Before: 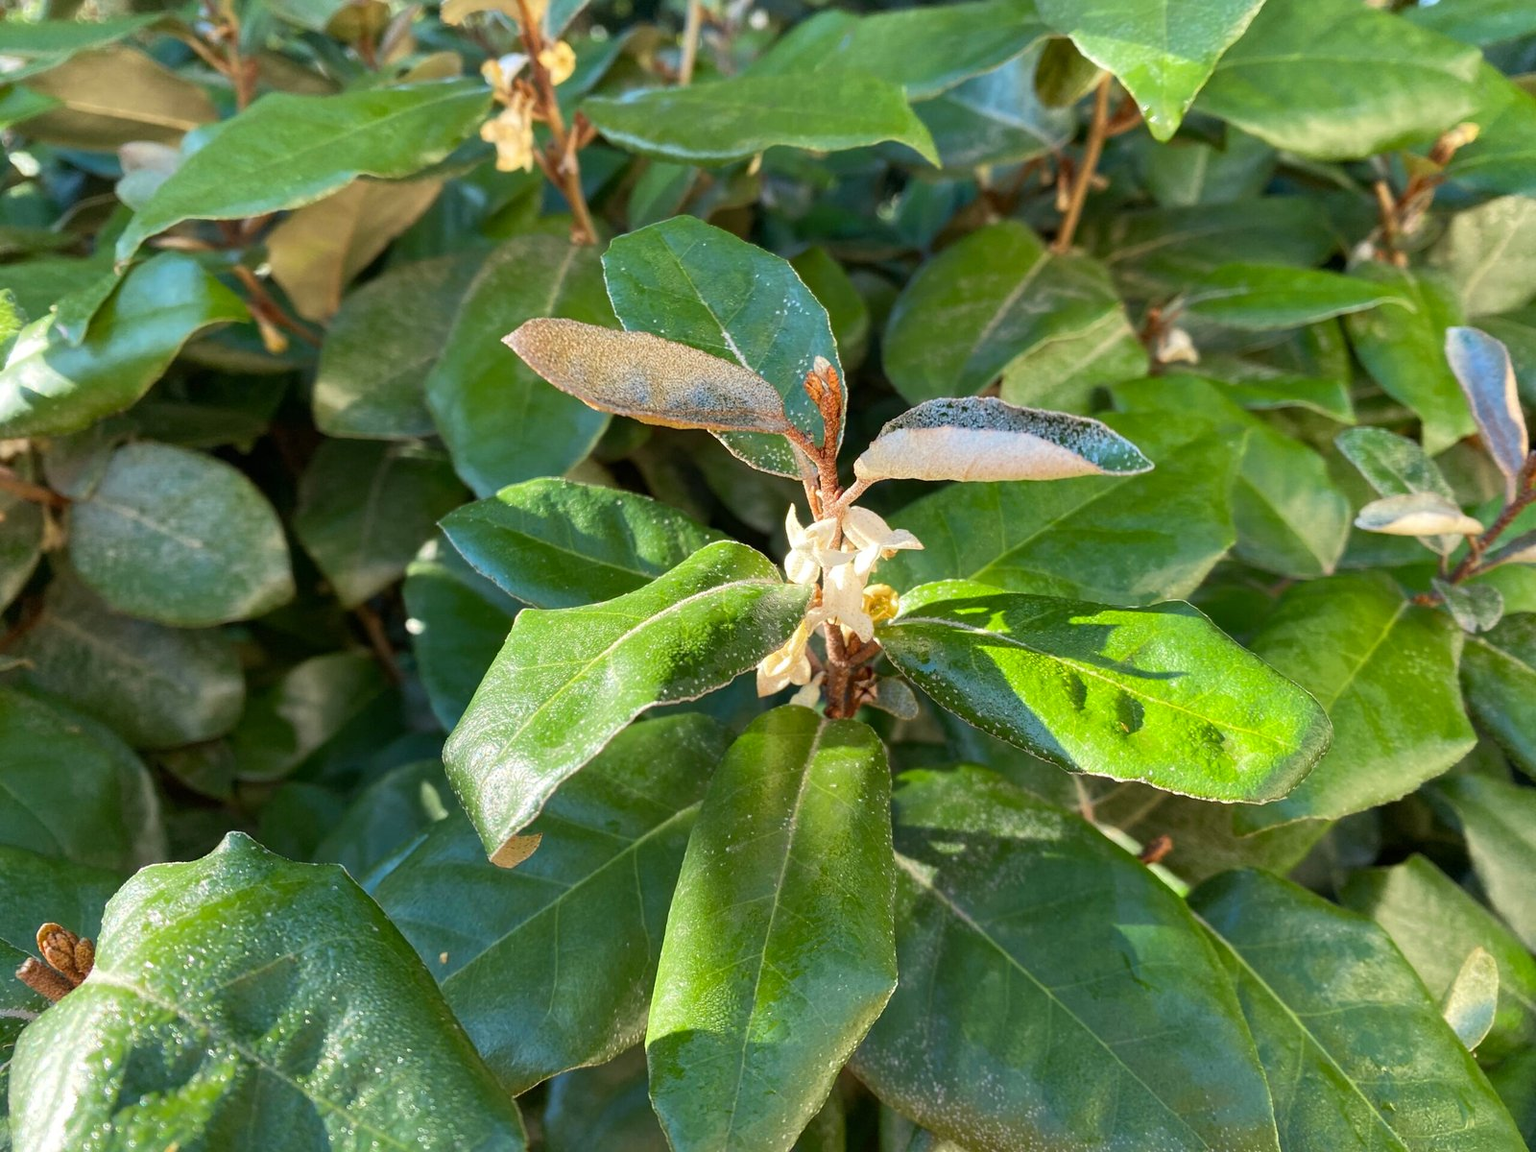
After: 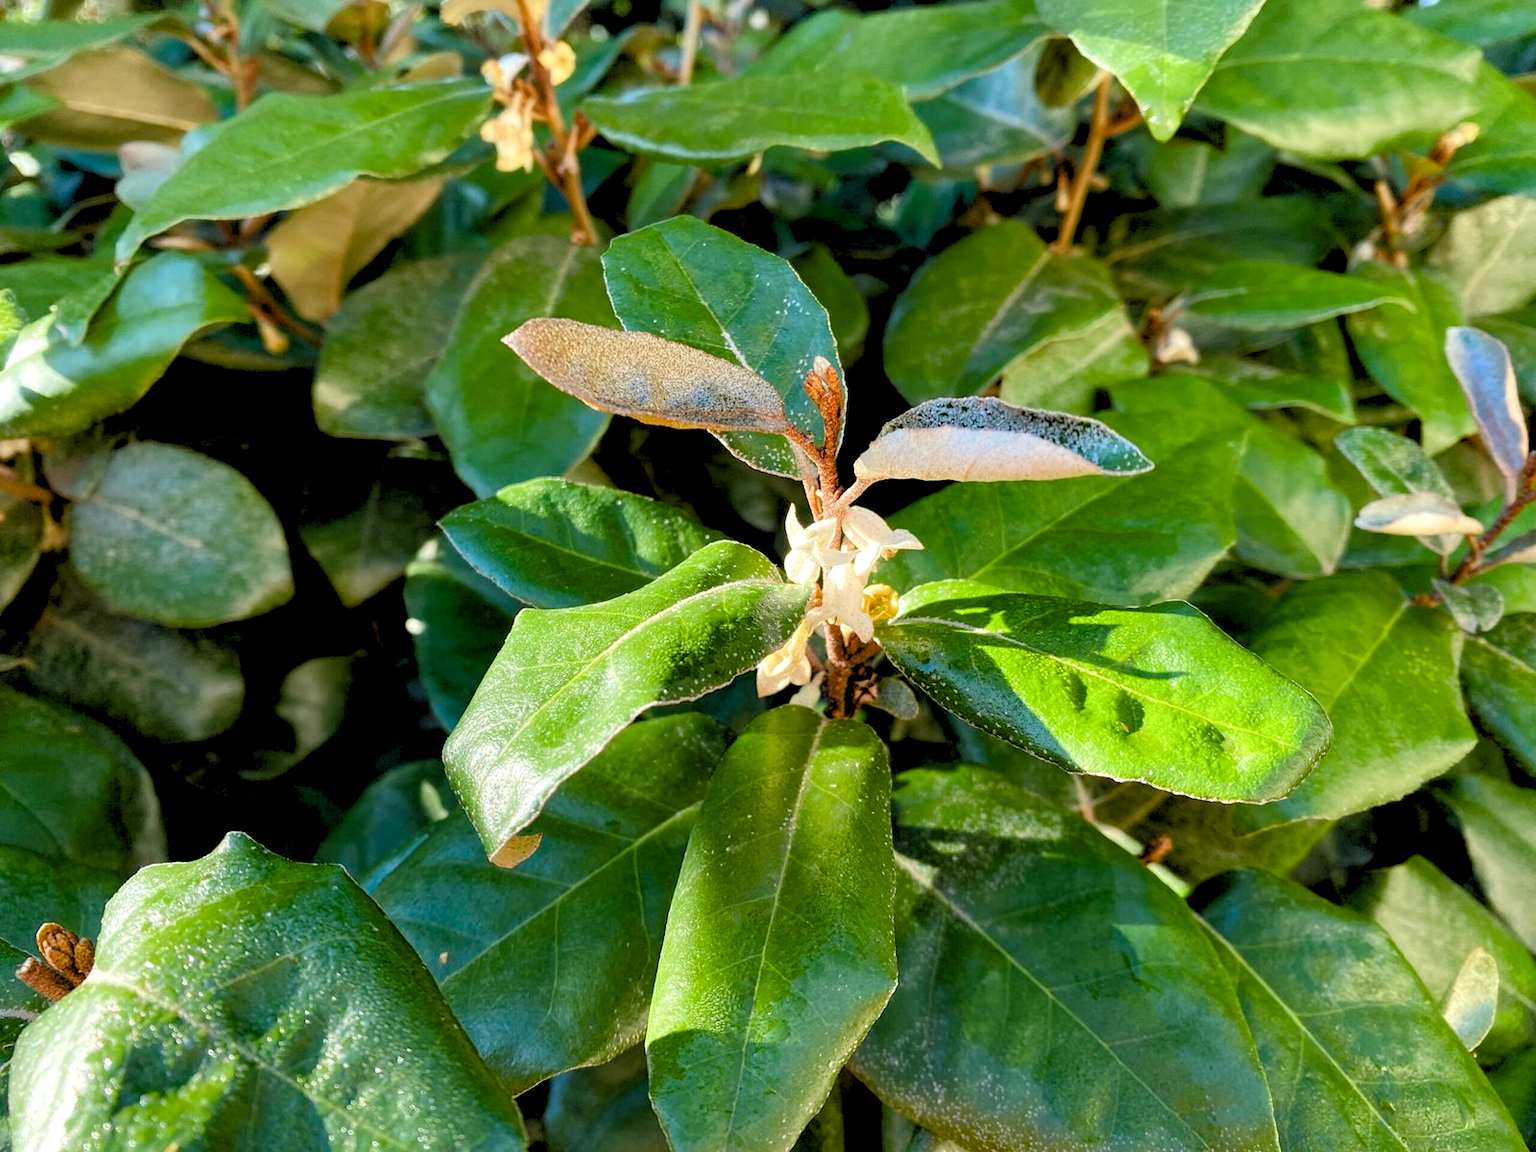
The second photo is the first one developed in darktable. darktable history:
color balance rgb: perceptual saturation grading › global saturation 20%, perceptual saturation grading › highlights -25%, perceptual saturation grading › shadows 50%
rgb levels: levels [[0.029, 0.461, 0.922], [0, 0.5, 1], [0, 0.5, 1]]
